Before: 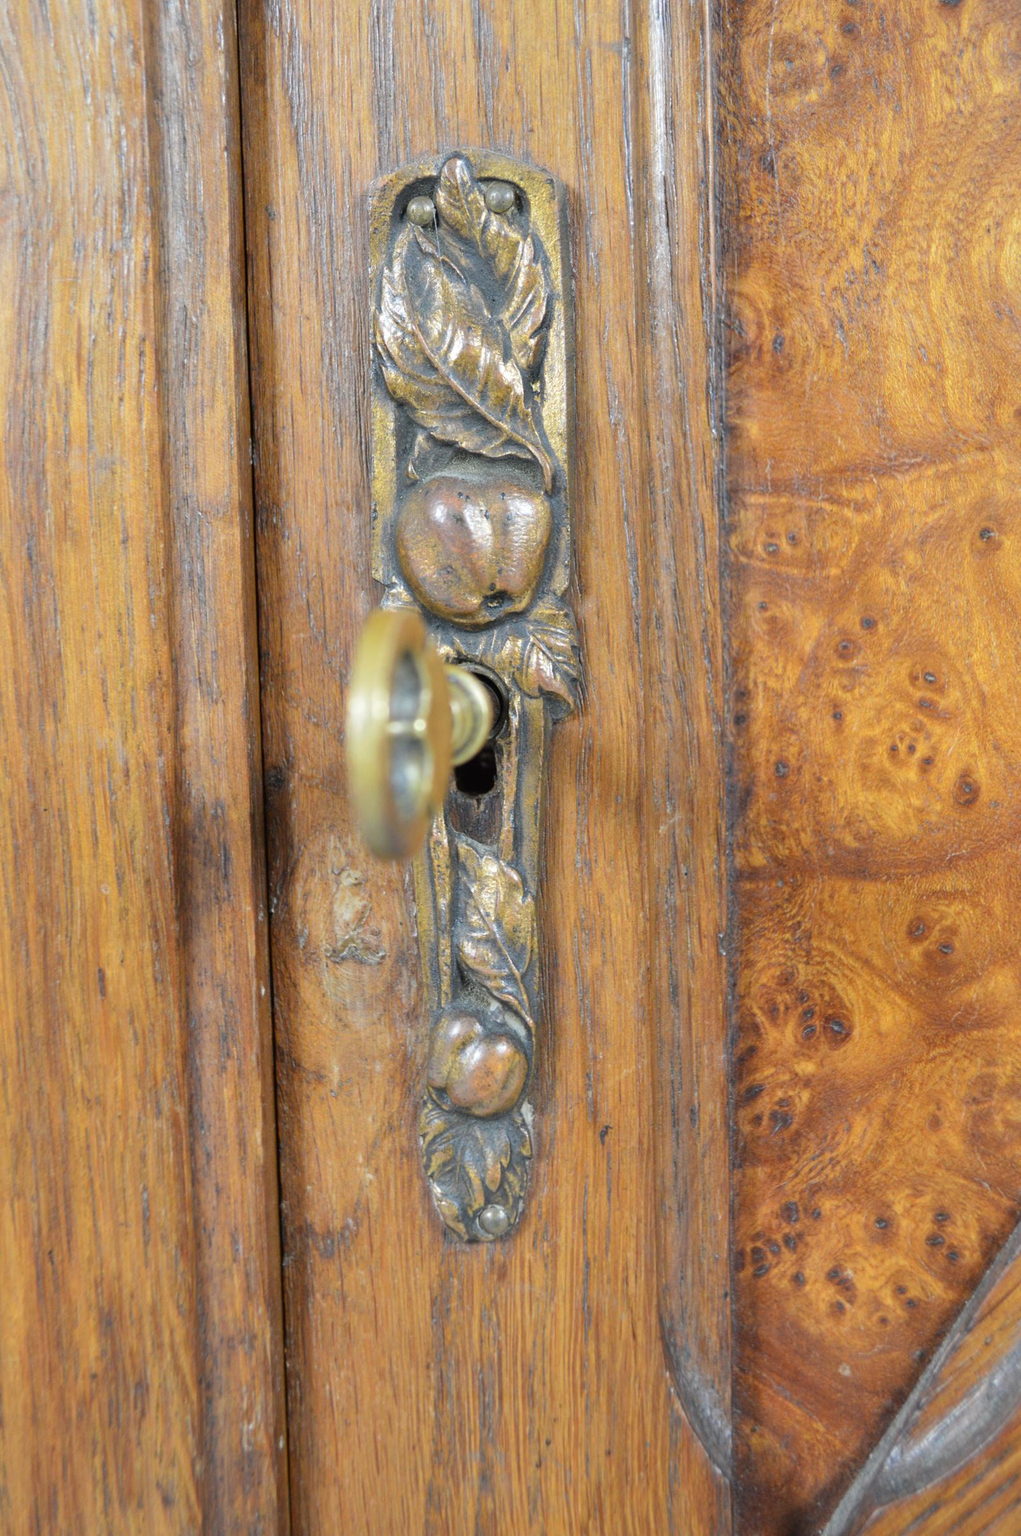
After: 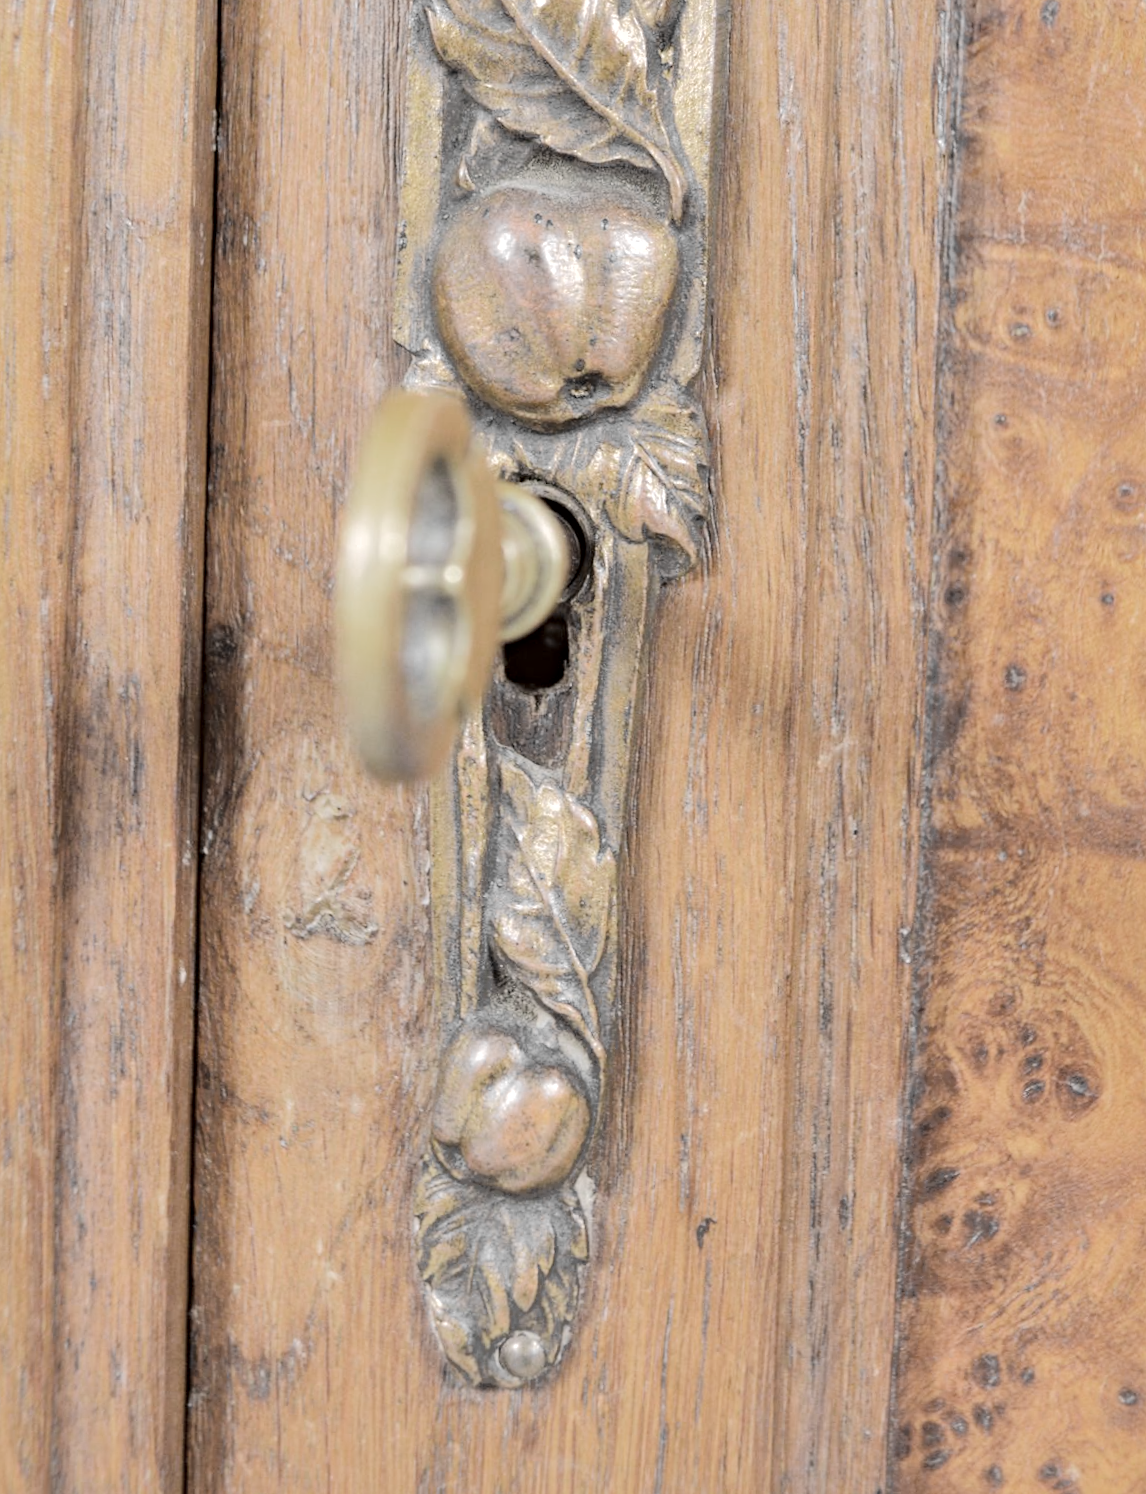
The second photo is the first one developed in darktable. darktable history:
crop and rotate: angle -3.44°, left 9.815%, top 20.598%, right 12.209%, bottom 11.806%
local contrast: highlights 62%, shadows 109%, detail 106%, midtone range 0.536
shadows and highlights: on, module defaults
tone equalizer: -7 EV 0.145 EV, -6 EV 0.587 EV, -5 EV 1.19 EV, -4 EV 1.29 EV, -3 EV 1.18 EV, -2 EV 0.6 EV, -1 EV 0.155 EV, edges refinement/feathering 500, mask exposure compensation -1.57 EV, preserve details no
haze removal: adaptive false
color correction: highlights a* 6.56, highlights b* 7.8, shadows a* 6.39, shadows b* 7.07, saturation 0.931
color zones: curves: ch0 [(0, 0.613) (0.01, 0.613) (0.245, 0.448) (0.498, 0.529) (0.642, 0.665) (0.879, 0.777) (0.99, 0.613)]; ch1 [(0, 0.035) (0.121, 0.189) (0.259, 0.197) (0.415, 0.061) (0.589, 0.022) (0.732, 0.022) (0.857, 0.026) (0.991, 0.053)]
